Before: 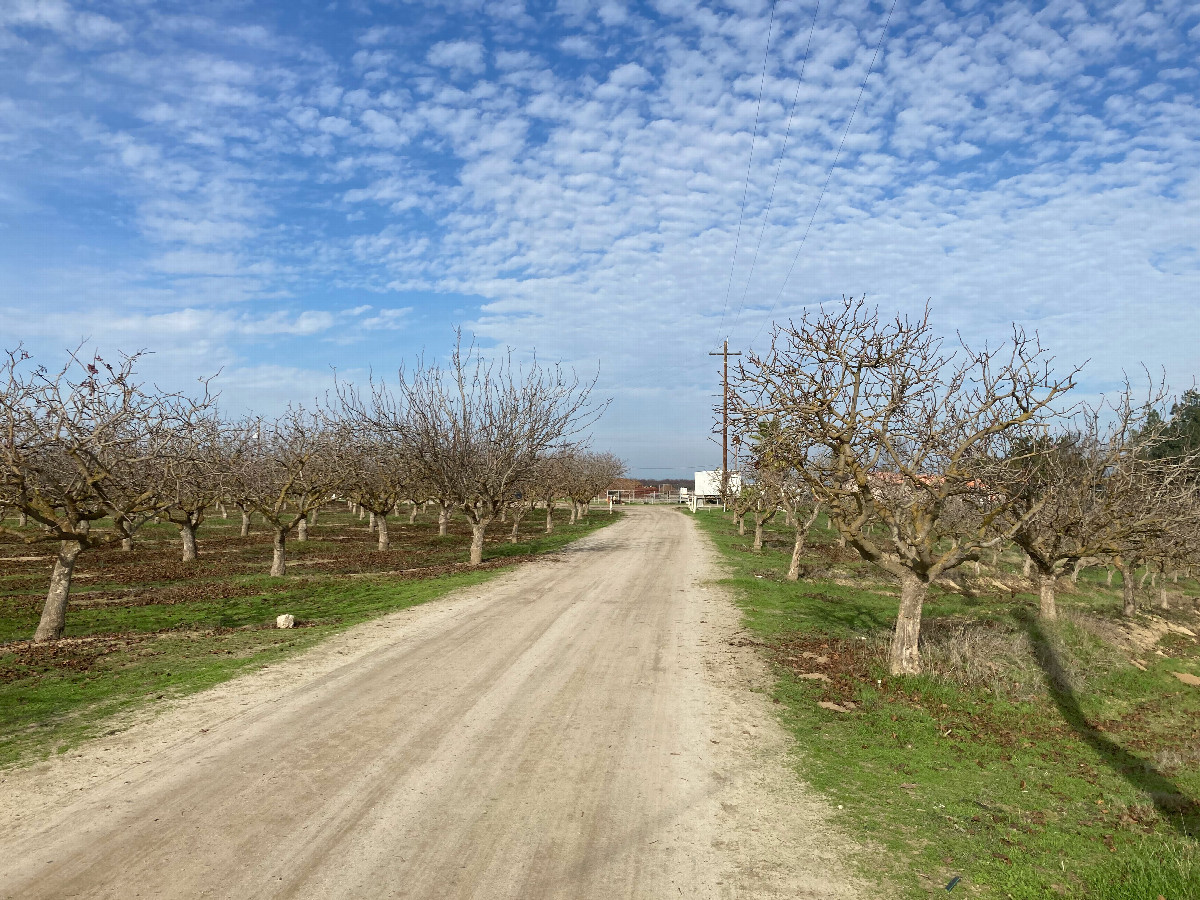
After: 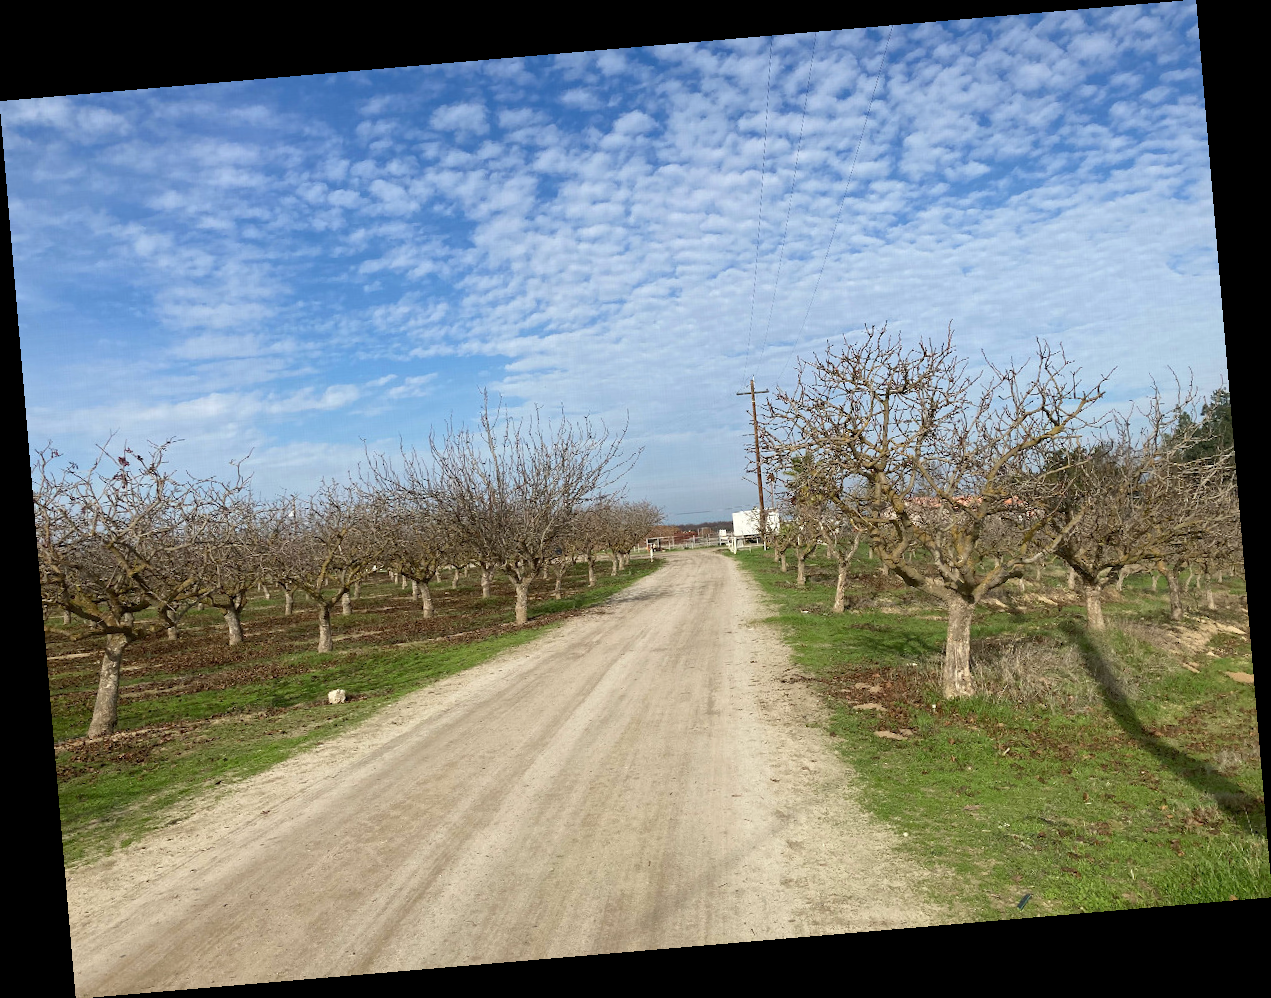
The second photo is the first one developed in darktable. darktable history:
exposure: exposure 0.02 EV, compensate highlight preservation false
rotate and perspective: rotation -4.86°, automatic cropping off
